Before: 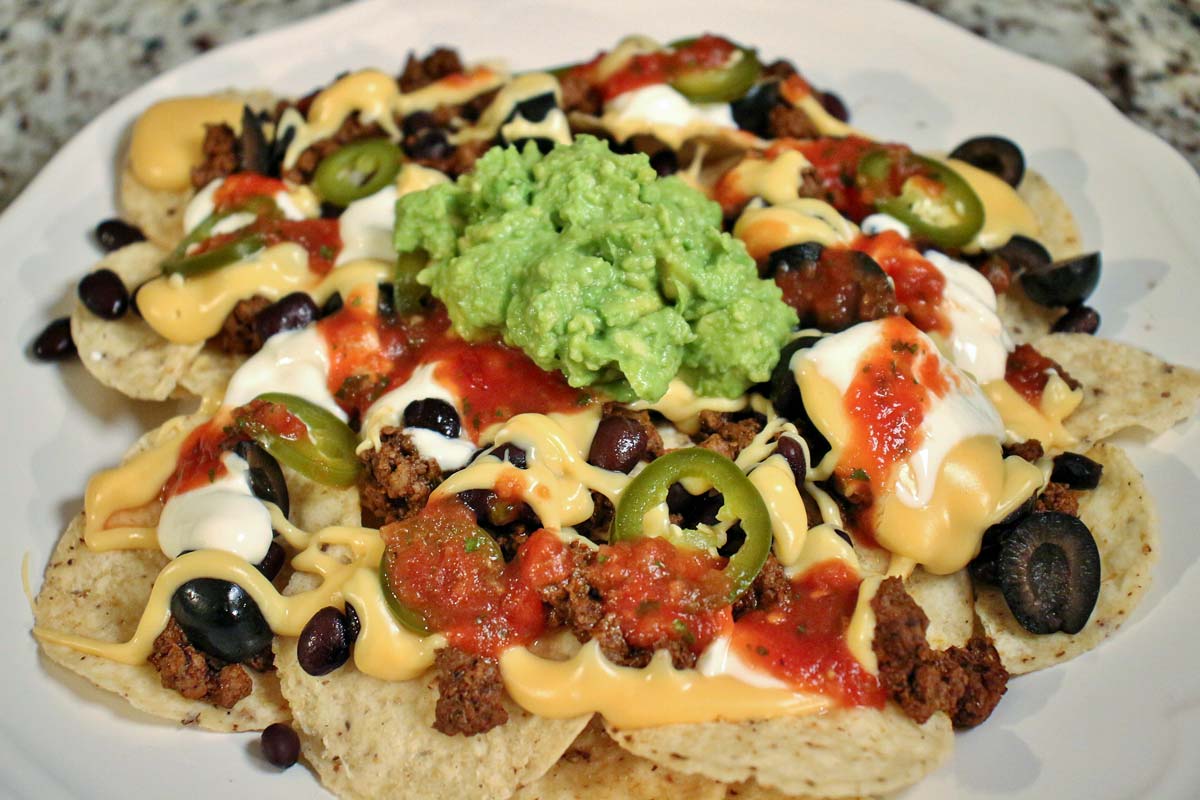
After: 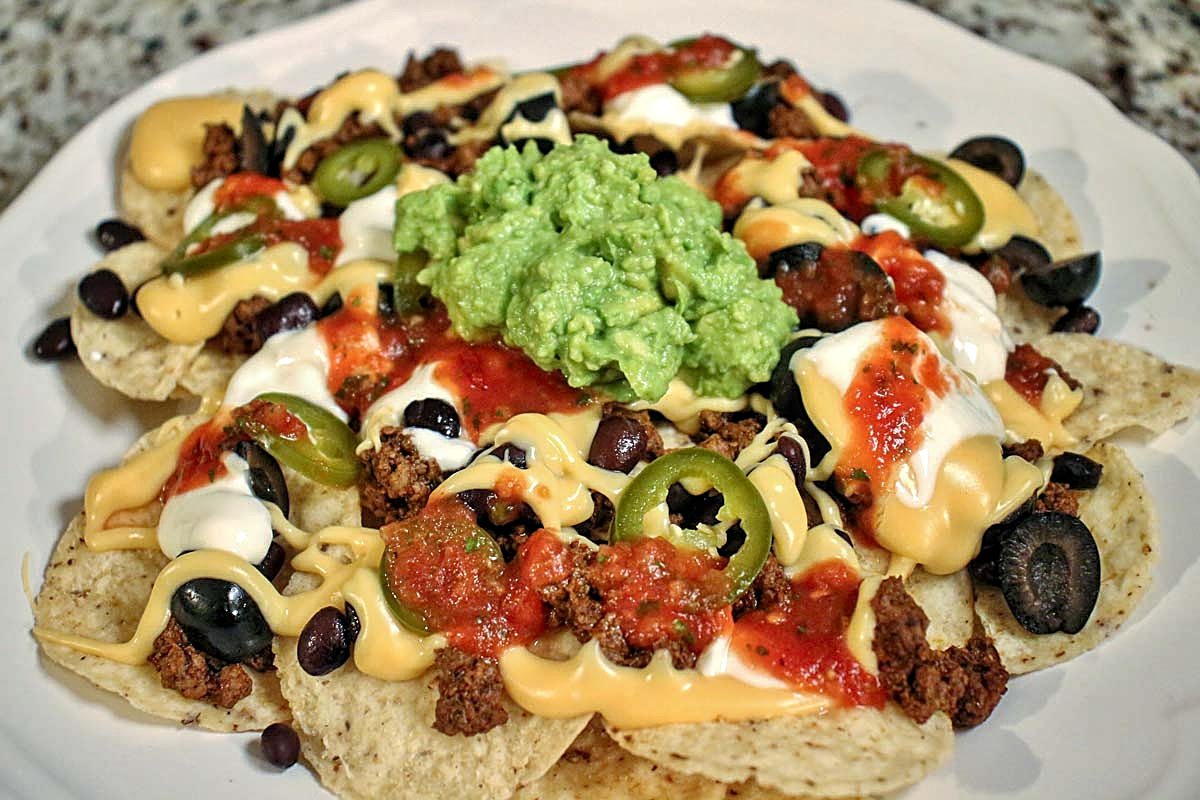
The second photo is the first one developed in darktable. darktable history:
sharpen: on, module defaults
local contrast: highlights 98%, shadows 86%, detail 160%, midtone range 0.2
